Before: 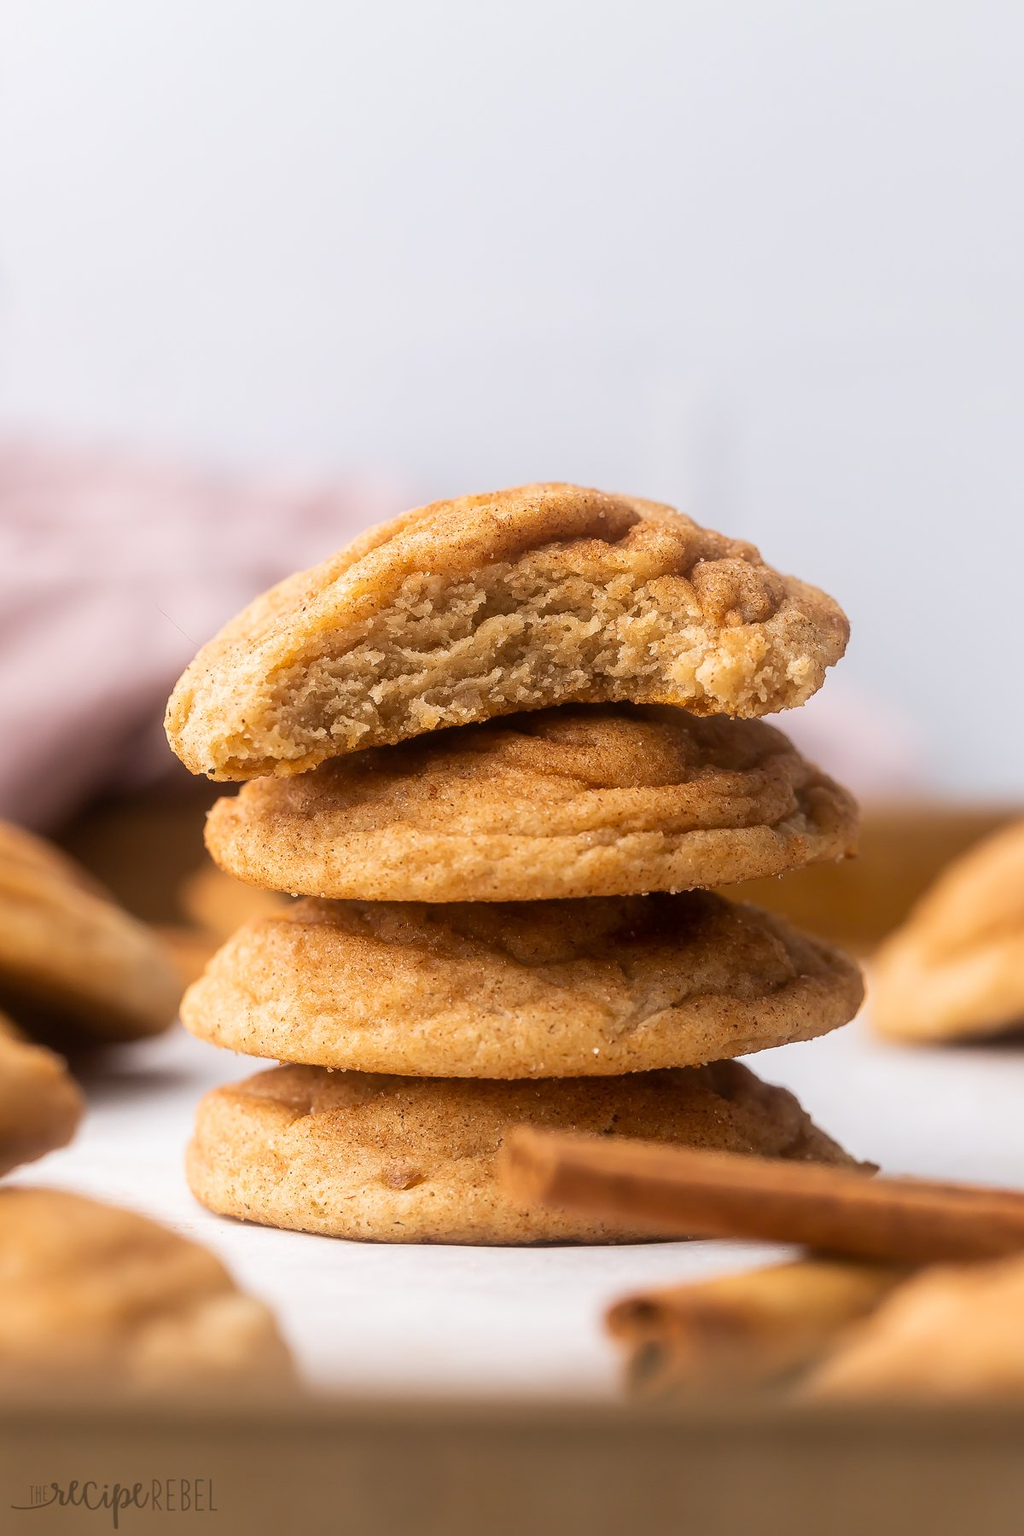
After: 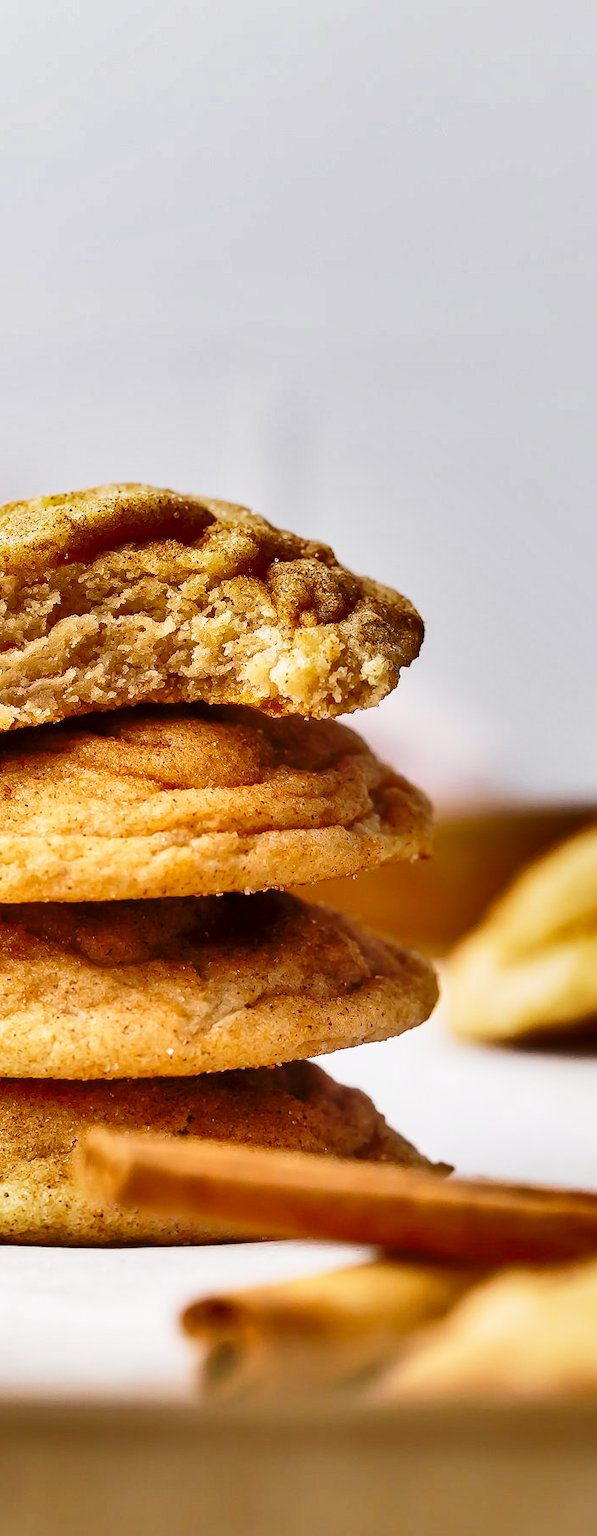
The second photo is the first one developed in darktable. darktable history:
crop: left 41.601%
exposure: black level correction 0.002, compensate highlight preservation false
shadows and highlights: shadows 20.74, highlights -82.39, soften with gaussian
base curve: curves: ch0 [(0, 0) (0.028, 0.03) (0.121, 0.232) (0.46, 0.748) (0.859, 0.968) (1, 1)], preserve colors none
